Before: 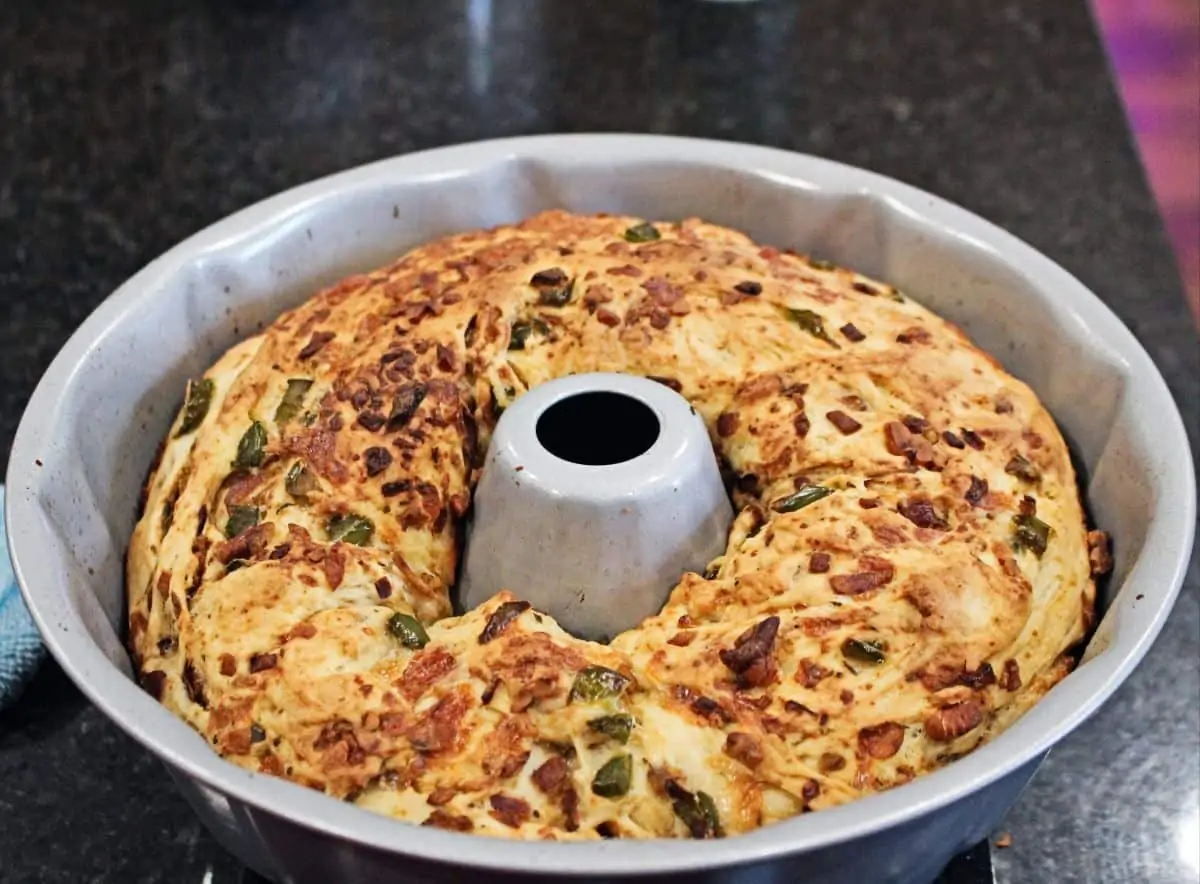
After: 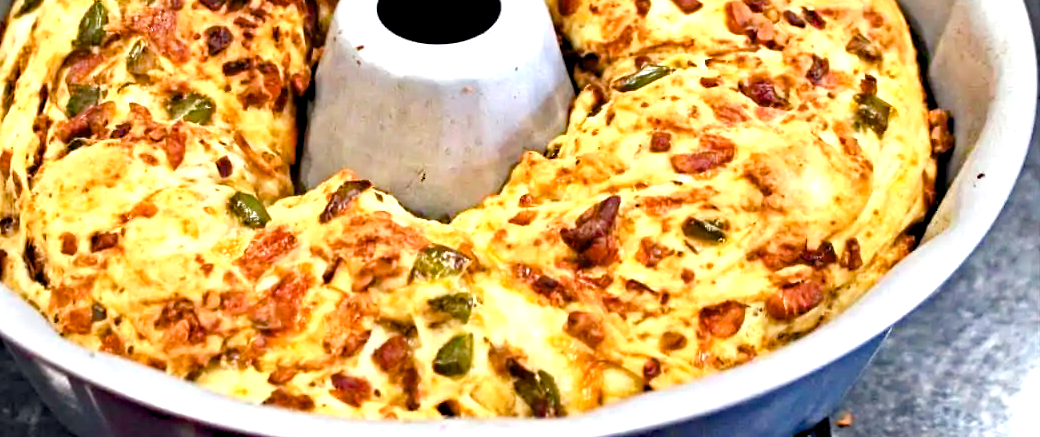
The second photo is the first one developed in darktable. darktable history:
color balance rgb: global offset › luminance -0.404%, perceptual saturation grading › global saturation 35.185%, perceptual saturation grading › highlights -29.885%, perceptual saturation grading › shadows 35.891%
exposure: exposure 1 EV, compensate highlight preservation false
crop and rotate: left 13.252%, top 47.641%, bottom 2.911%
haze removal: compatibility mode true, adaptive false
